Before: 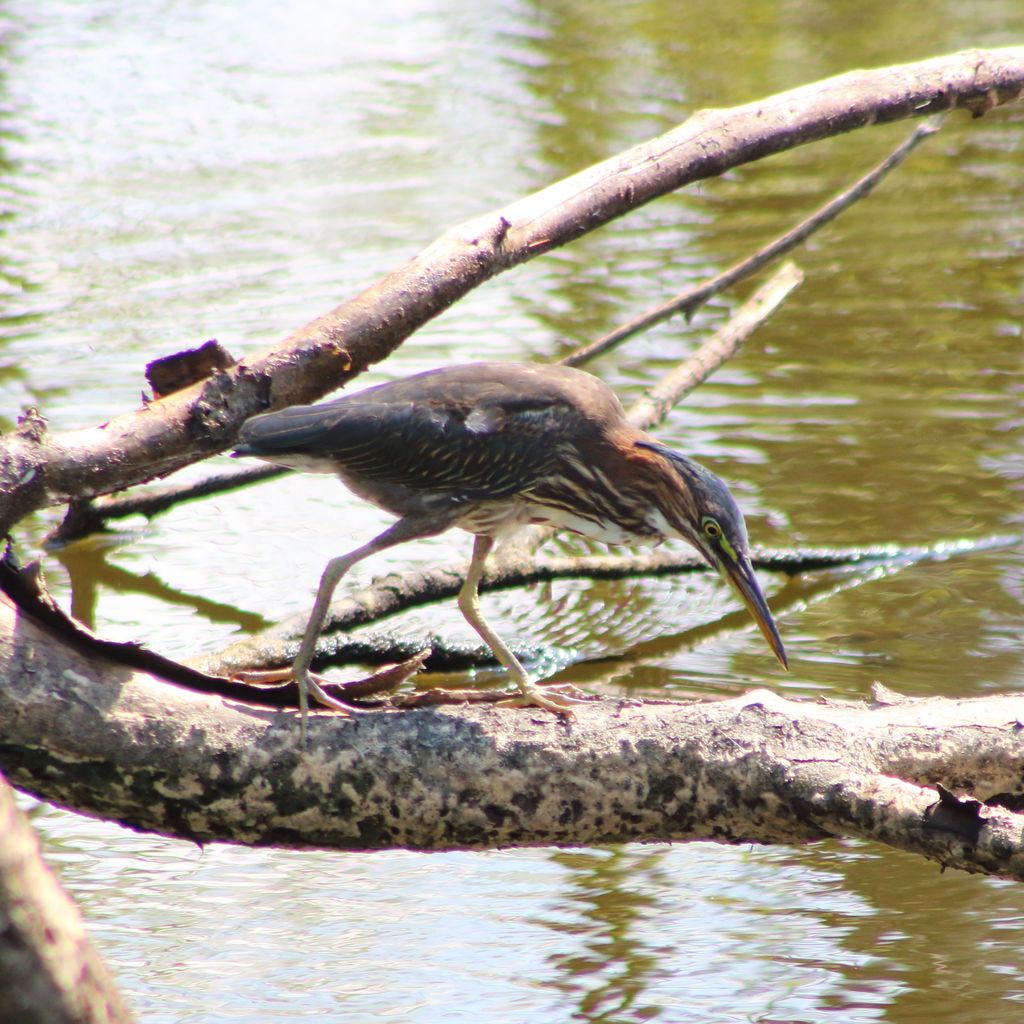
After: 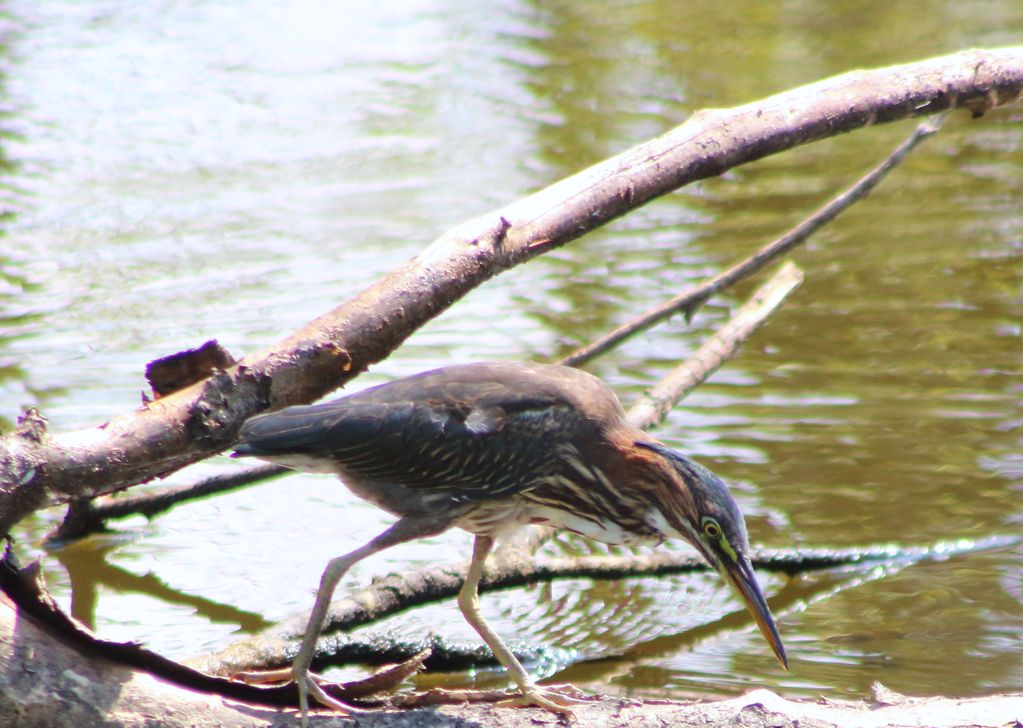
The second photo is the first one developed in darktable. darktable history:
crop: right 0%, bottom 28.873%
color correction: highlights a* -0.112, highlights b* -5.19, shadows a* -0.121, shadows b* -0.125
